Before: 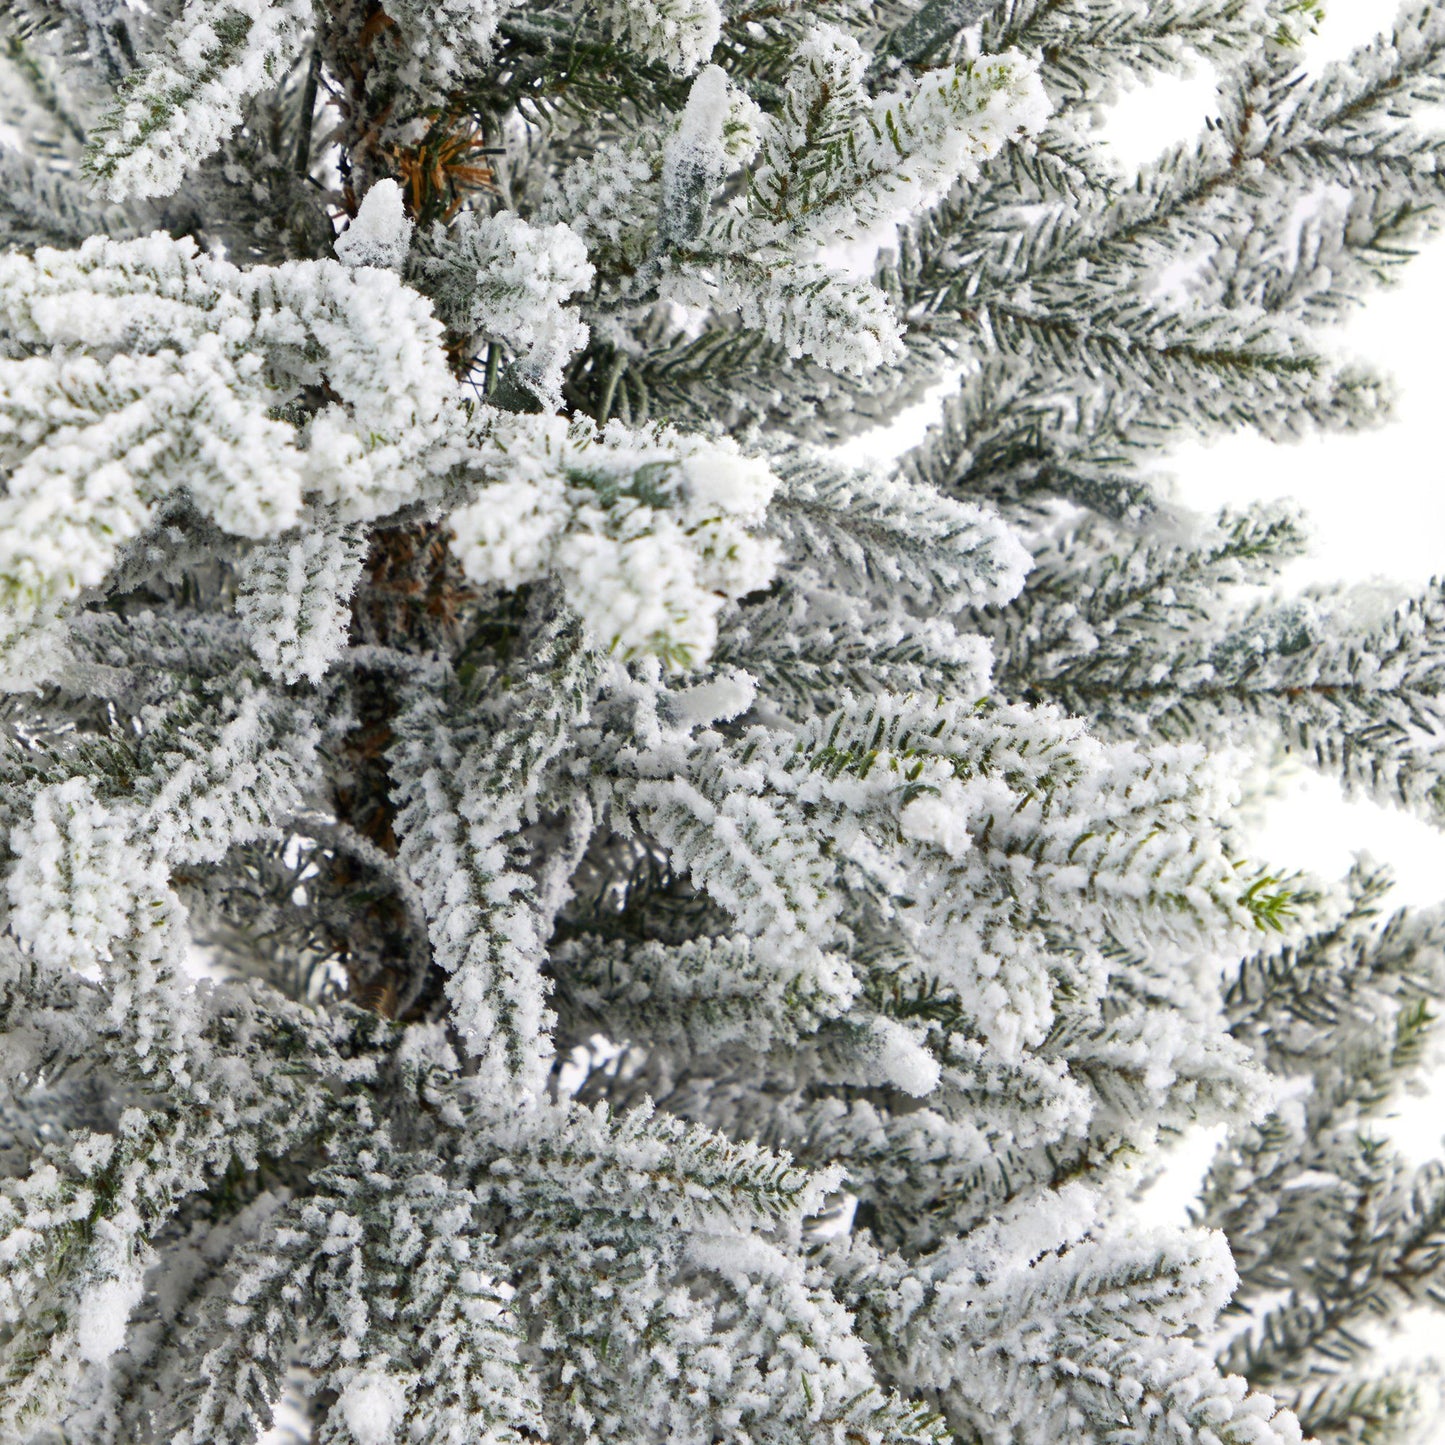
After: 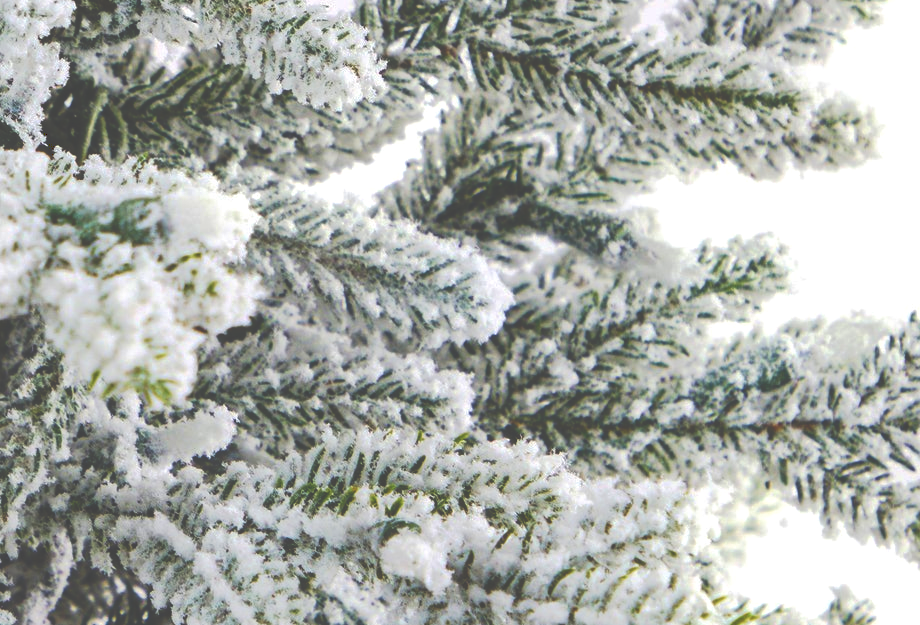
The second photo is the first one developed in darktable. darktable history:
tone curve: curves: ch0 [(0, 0) (0.003, 0.284) (0.011, 0.284) (0.025, 0.288) (0.044, 0.29) (0.069, 0.292) (0.1, 0.296) (0.136, 0.298) (0.177, 0.305) (0.224, 0.312) (0.277, 0.327) (0.335, 0.362) (0.399, 0.407) (0.468, 0.464) (0.543, 0.537) (0.623, 0.62) (0.709, 0.71) (0.801, 0.79) (0.898, 0.862) (1, 1)], preserve colors none
crop: left 36.005%, top 18.293%, right 0.31%, bottom 38.444%
local contrast: highlights 100%, shadows 100%, detail 120%, midtone range 0.2
velvia: strength 45%
